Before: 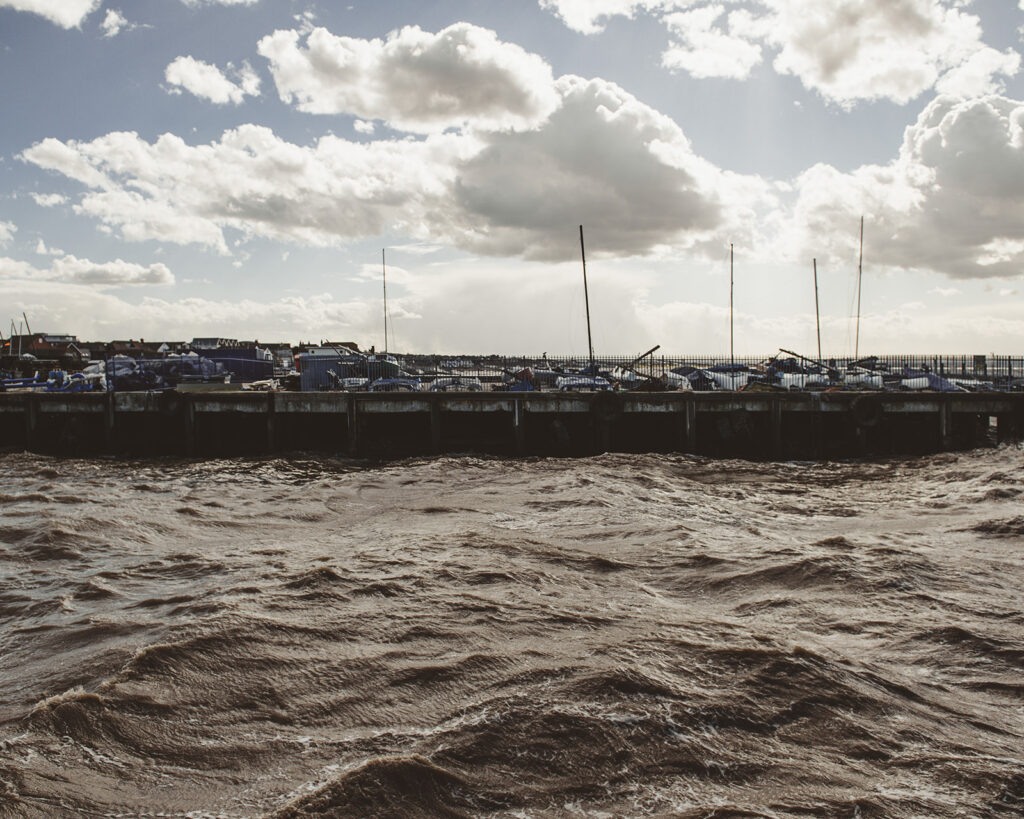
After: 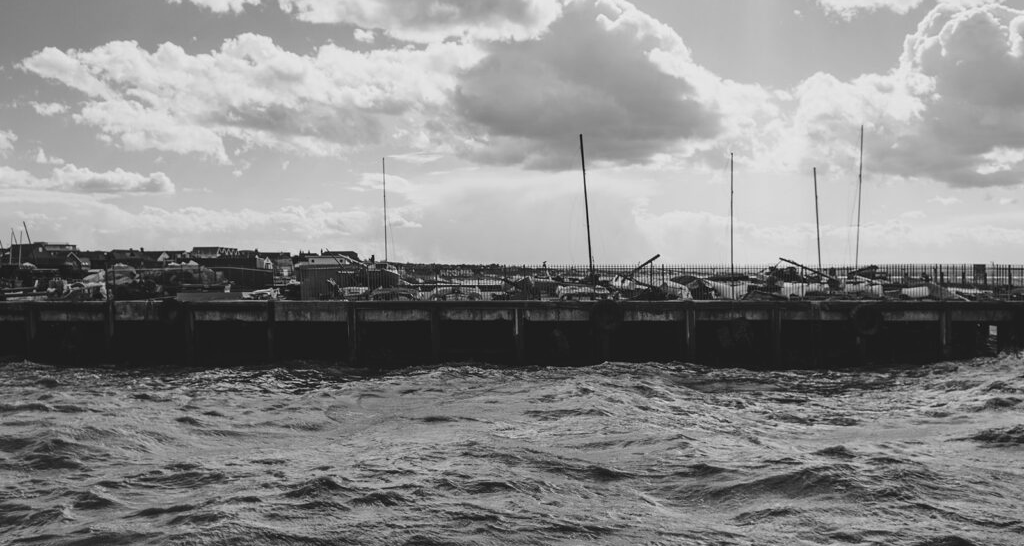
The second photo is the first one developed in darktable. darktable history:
monochrome: a -92.57, b 58.91
crop: top 11.166%, bottom 22.168%
